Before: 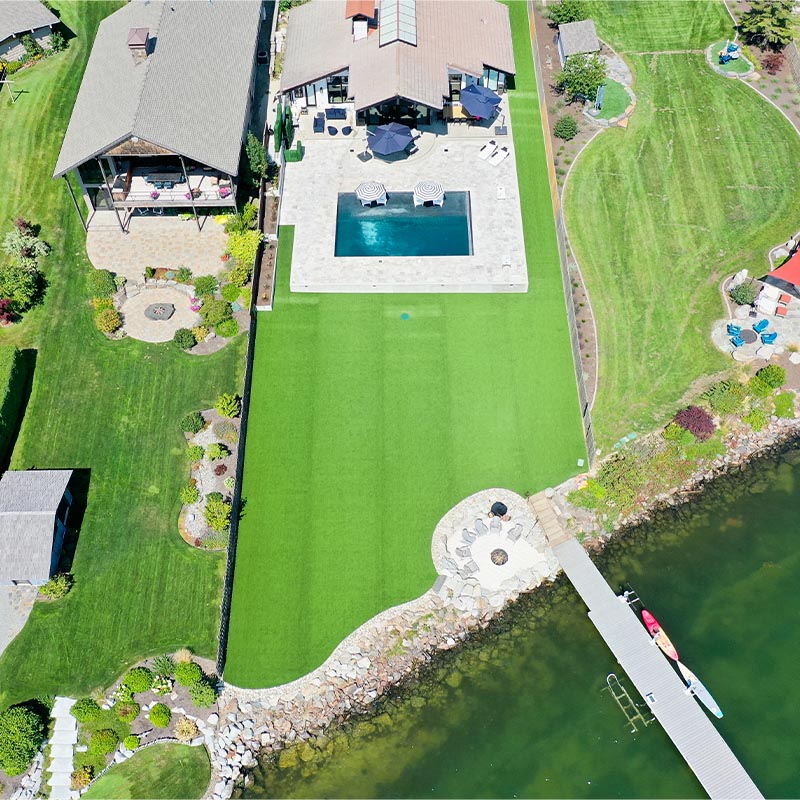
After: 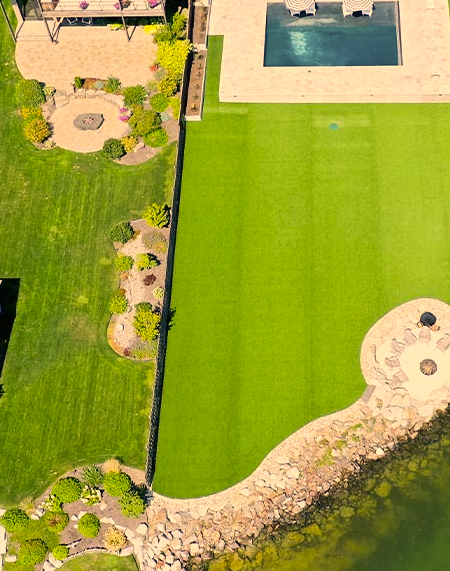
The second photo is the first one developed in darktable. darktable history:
color correction: highlights a* 15, highlights b* 31.55
crop: left 8.966%, top 23.852%, right 34.699%, bottom 4.703%
